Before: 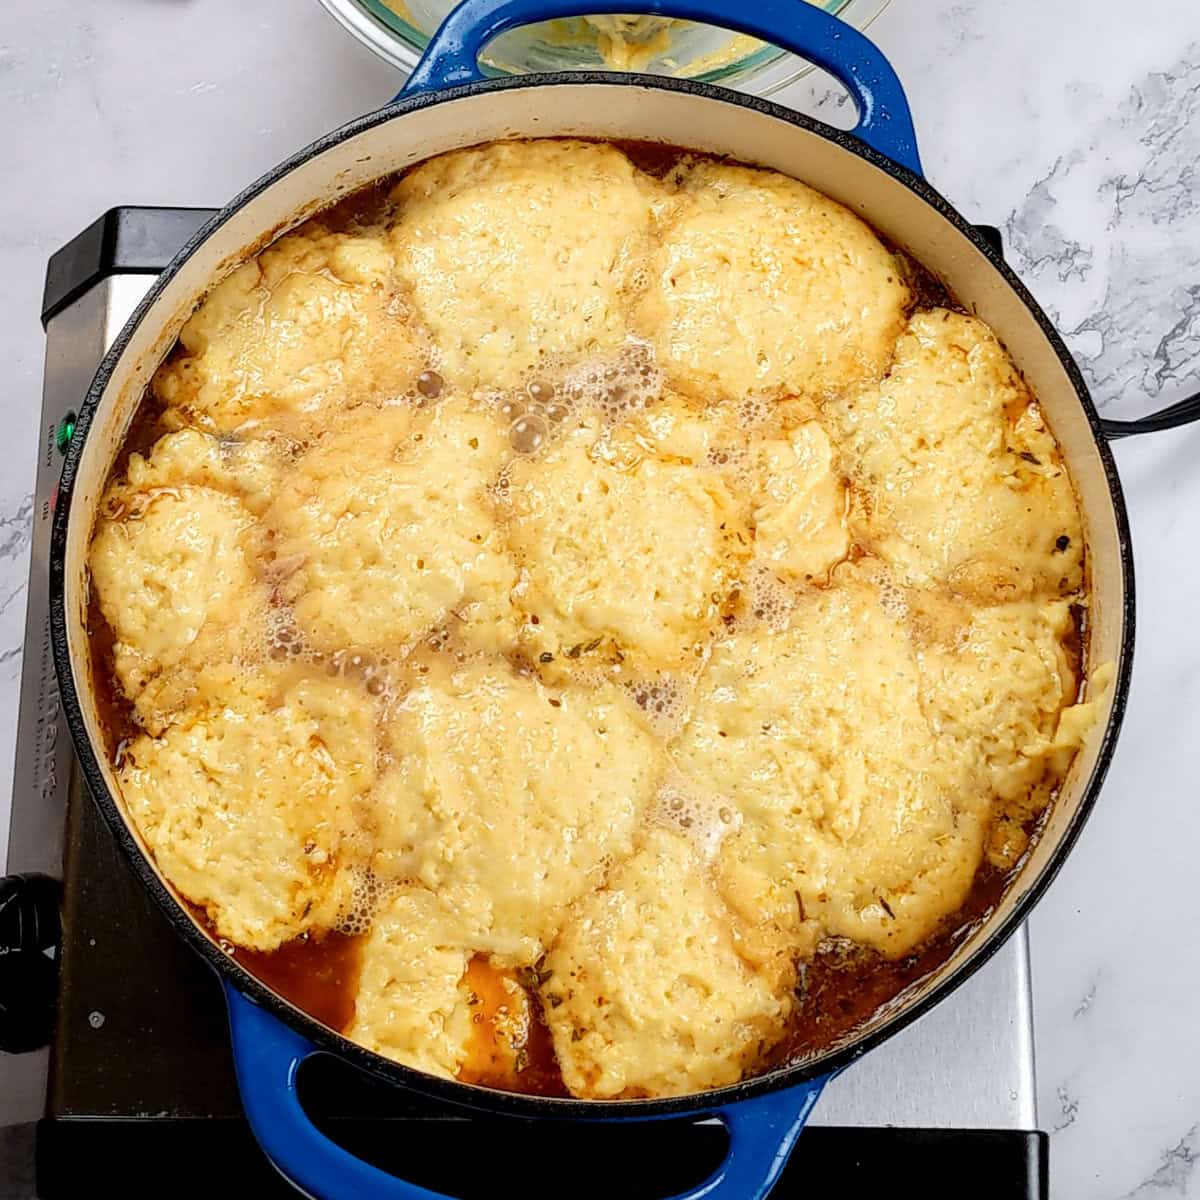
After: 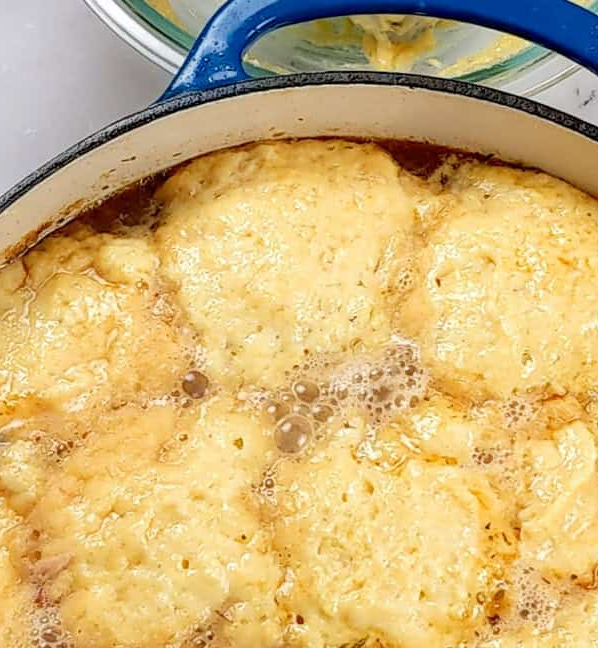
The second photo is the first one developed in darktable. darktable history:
crop: left 19.651%, right 30.442%, bottom 45.945%
